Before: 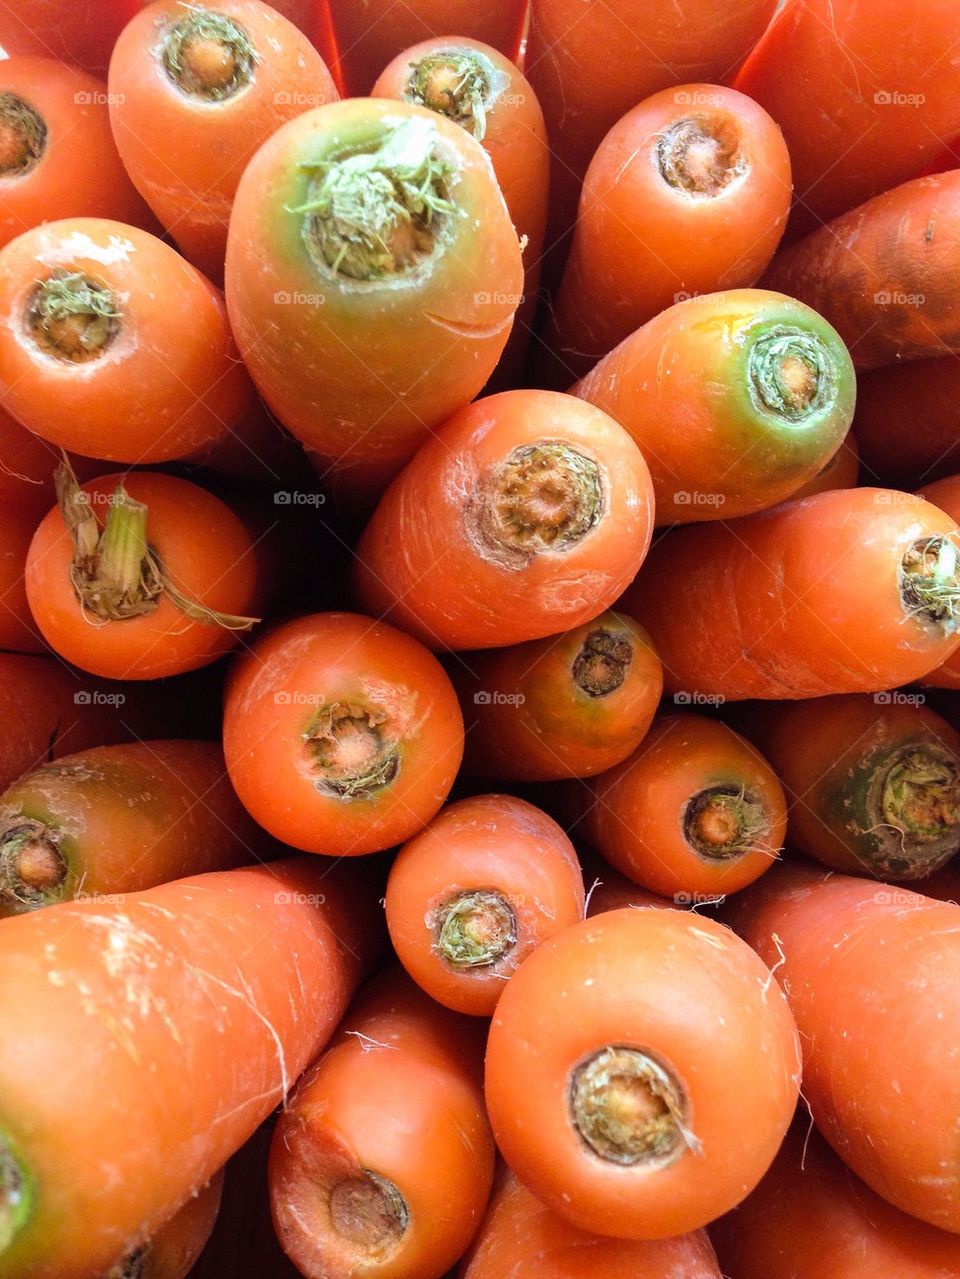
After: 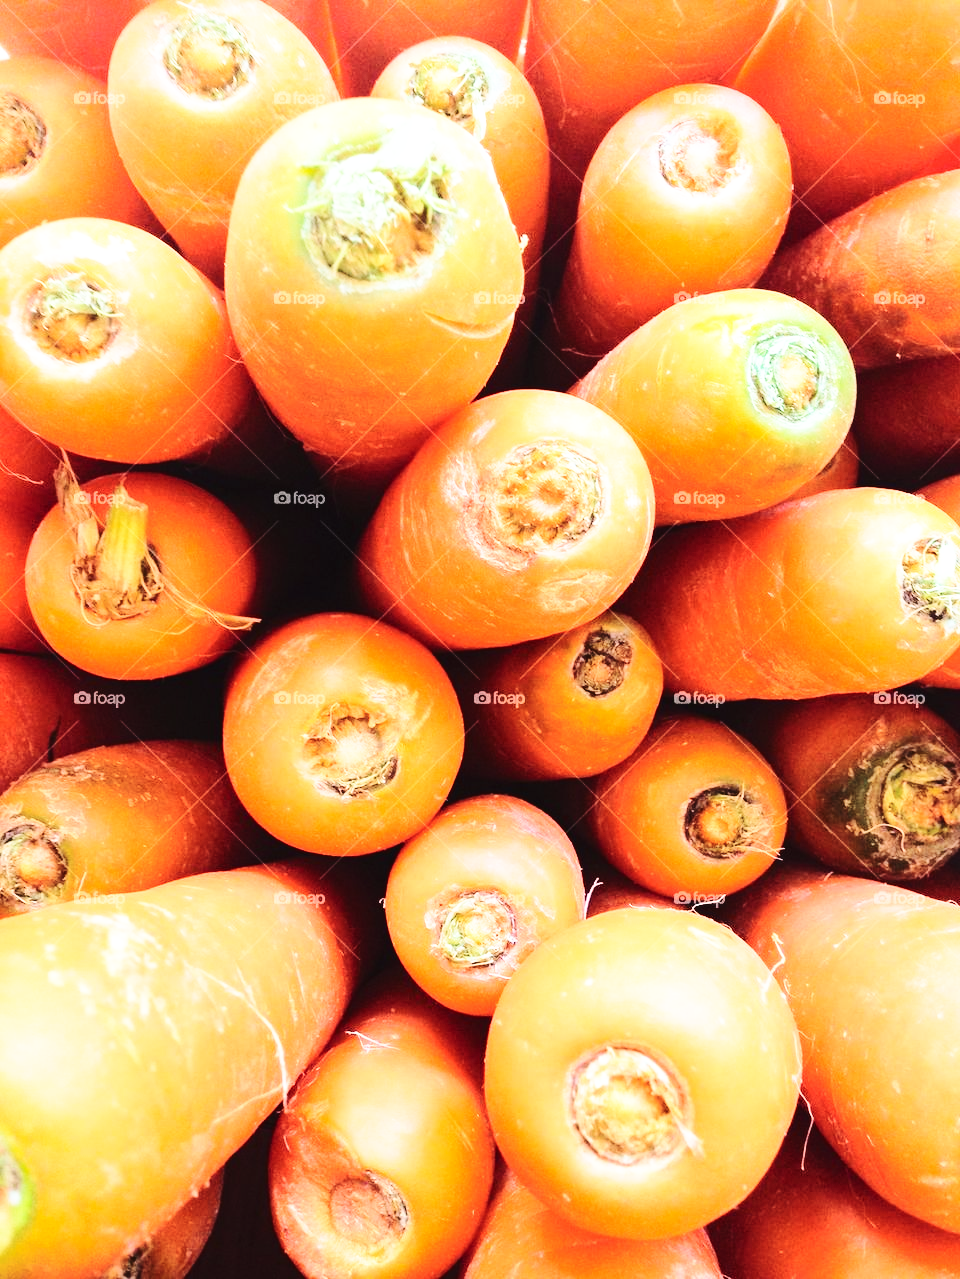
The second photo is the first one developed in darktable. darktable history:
base curve: curves: ch0 [(0, 0) (0.026, 0.03) (0.109, 0.232) (0.351, 0.748) (0.669, 0.968) (1, 1)], preserve colors none
tone curve: curves: ch0 [(0, 0.026) (0.146, 0.158) (0.272, 0.34) (0.453, 0.627) (0.687, 0.829) (1, 1)], color space Lab, independent channels, preserve colors none
